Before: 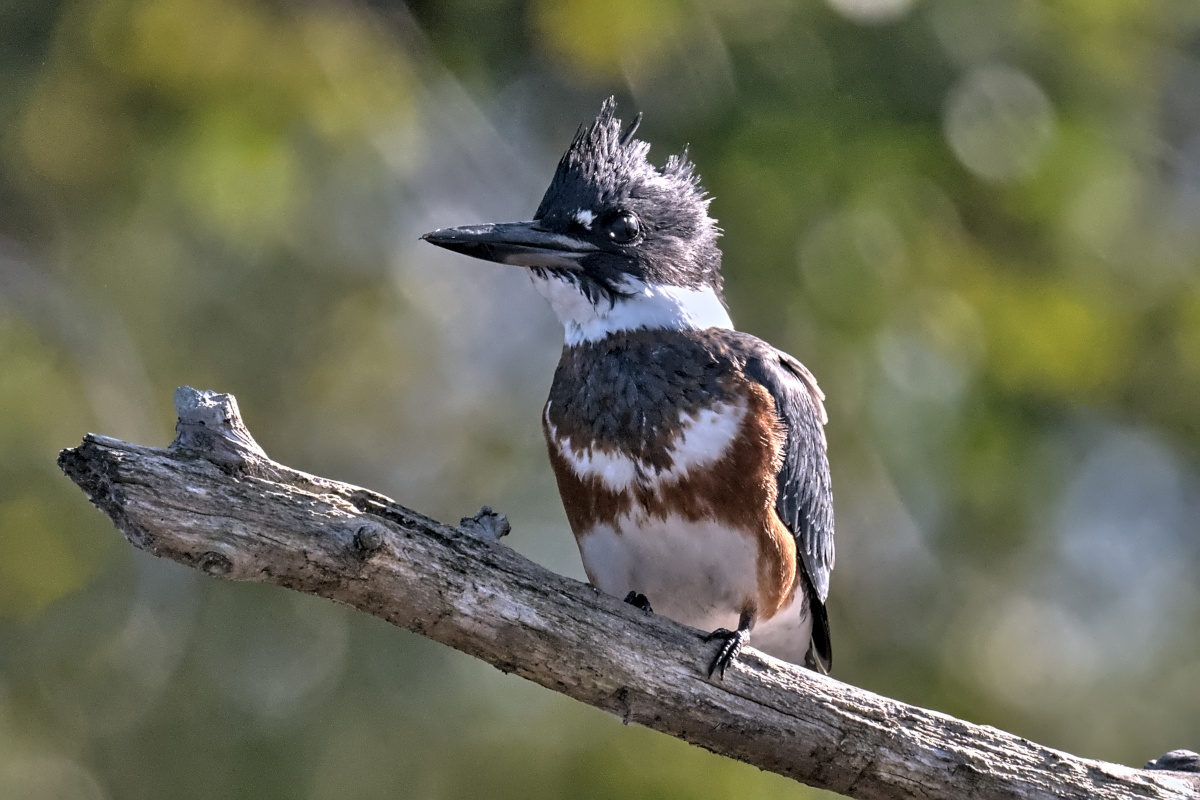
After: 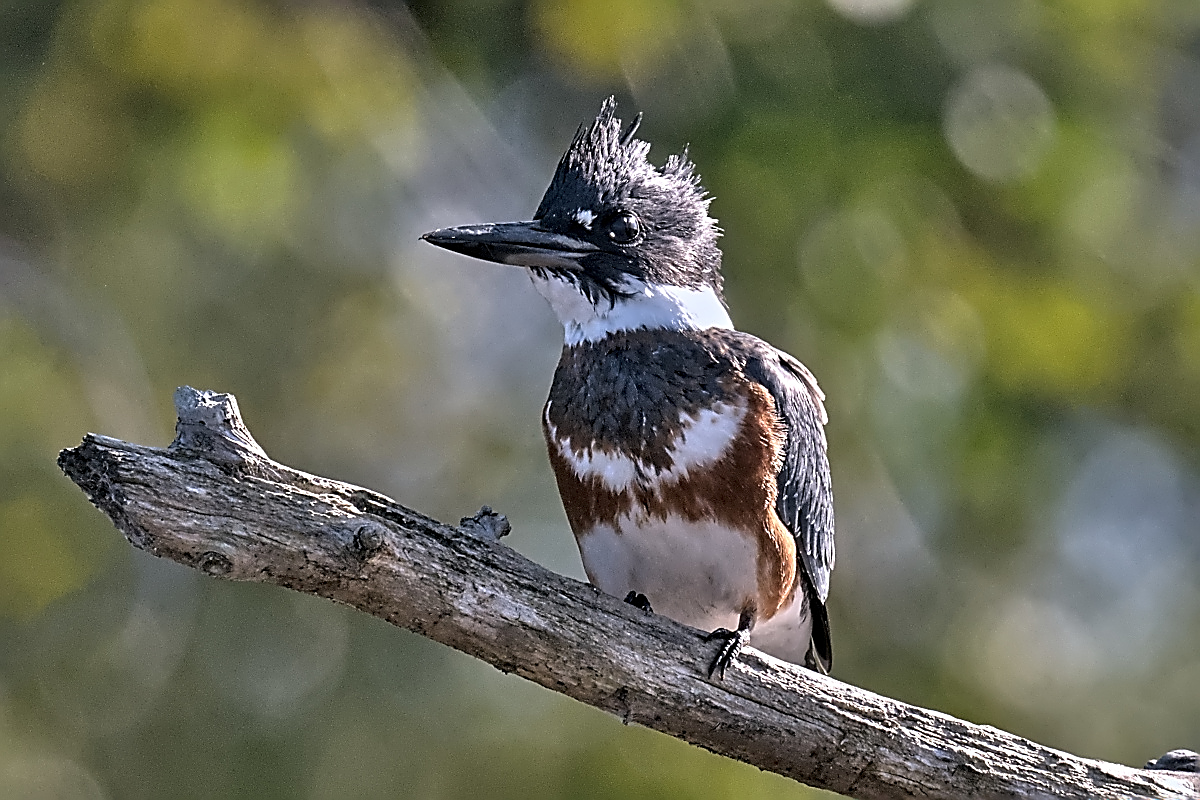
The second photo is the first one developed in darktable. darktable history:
sharpen: radius 1.732, amount 1.302
